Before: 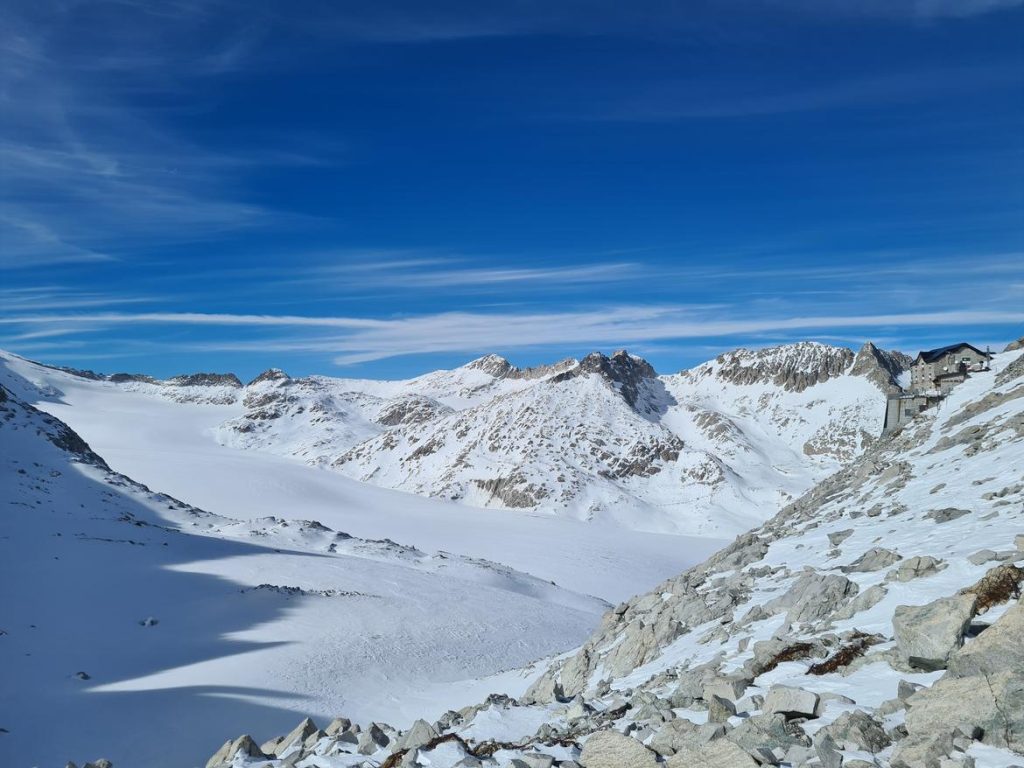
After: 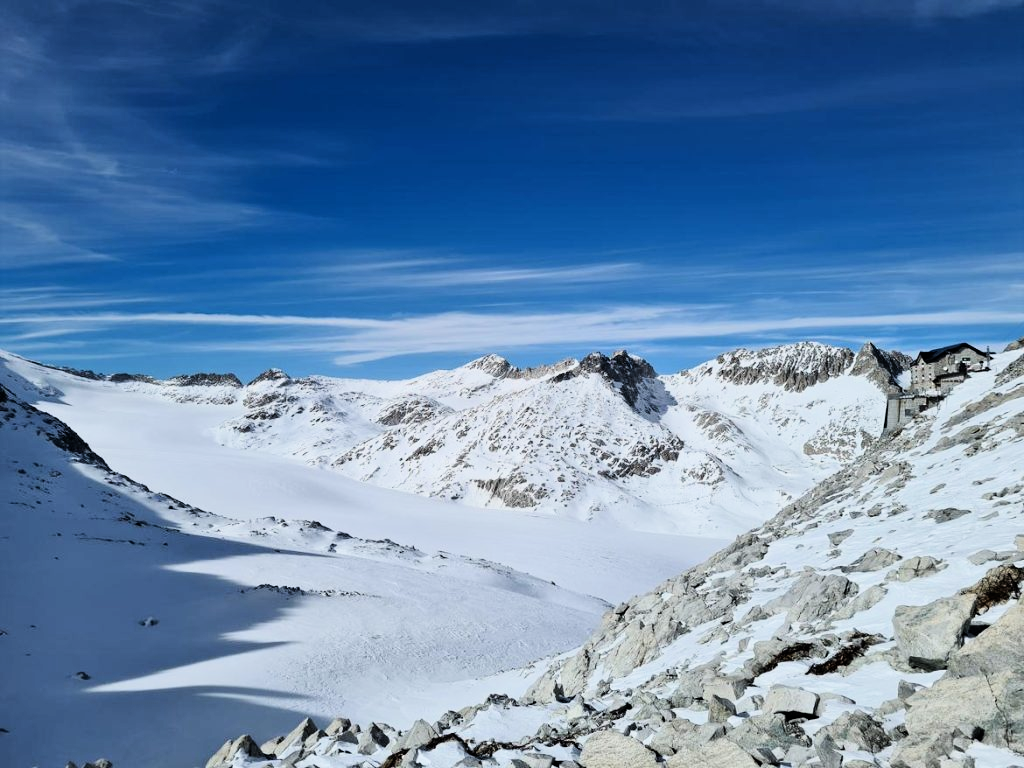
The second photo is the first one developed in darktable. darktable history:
filmic rgb: black relative exposure -5.3 EV, white relative exposure 2.85 EV, dynamic range scaling -37.32%, hardness 4, contrast 1.615, highlights saturation mix -0.589%
